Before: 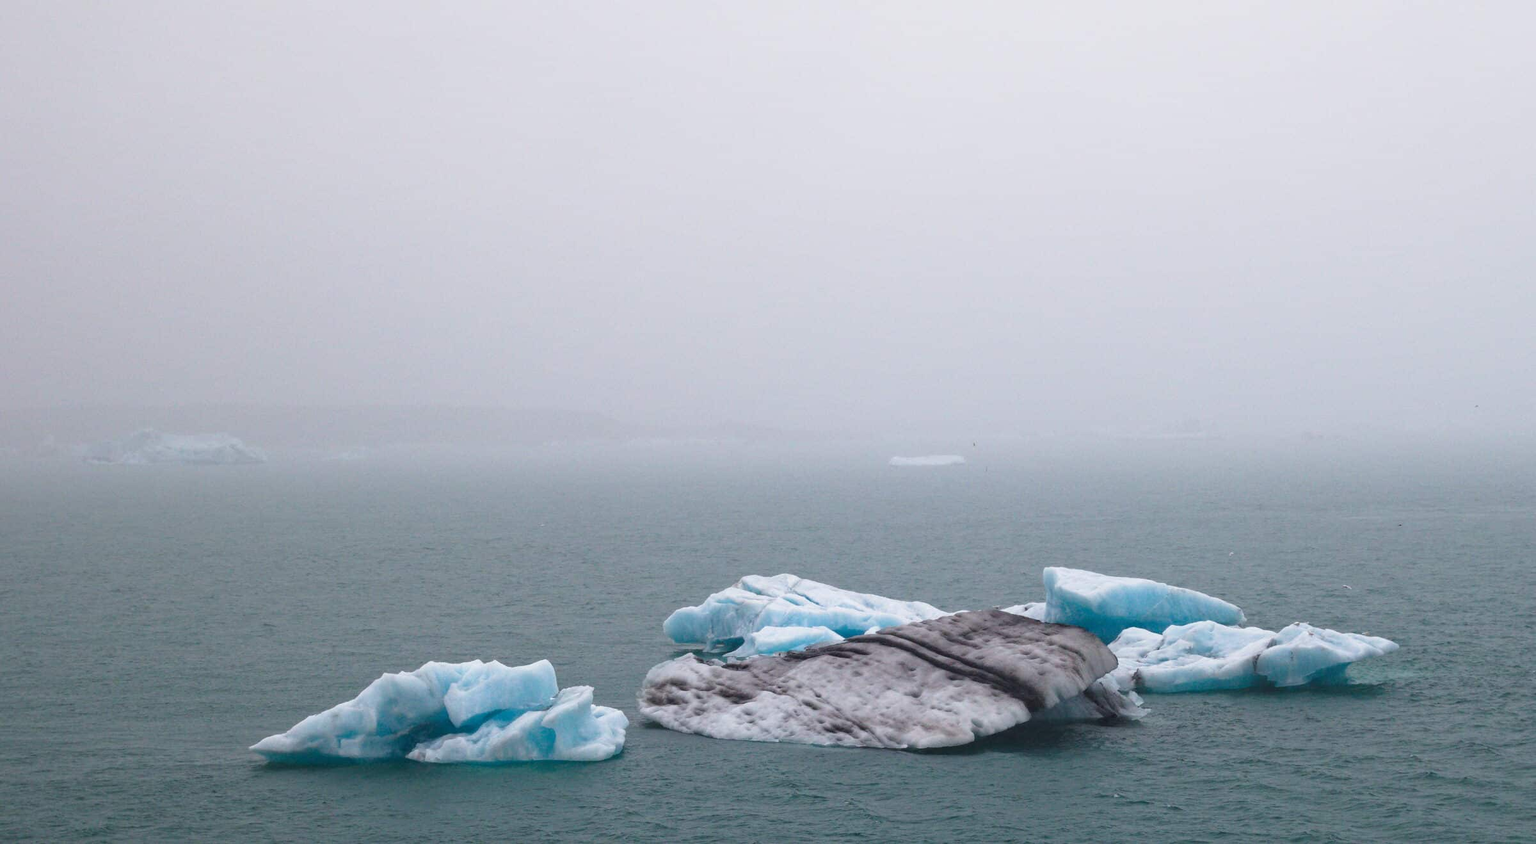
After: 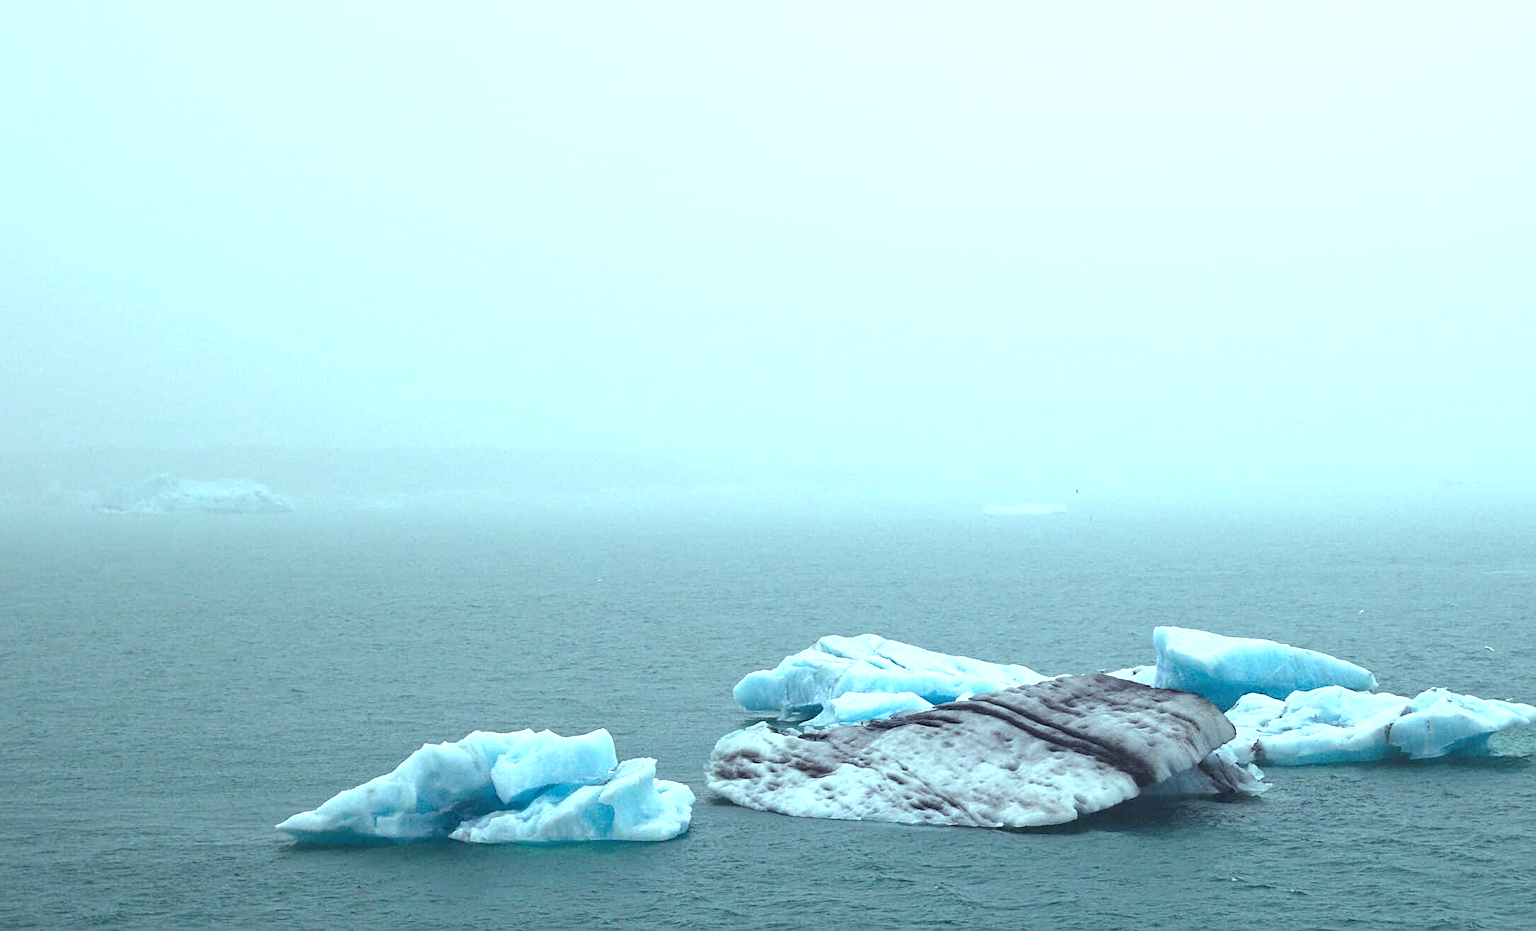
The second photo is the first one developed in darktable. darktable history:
crop: right 9.509%, bottom 0.031%
color balance: mode lift, gamma, gain (sRGB), lift [0.997, 0.979, 1.021, 1.011], gamma [1, 1.084, 0.916, 0.998], gain [1, 0.87, 1.13, 1.101], contrast 4.55%, contrast fulcrum 38.24%, output saturation 104.09%
exposure: black level correction -0.002, exposure 0.54 EV, compensate highlight preservation false
sharpen: amount 0.478
